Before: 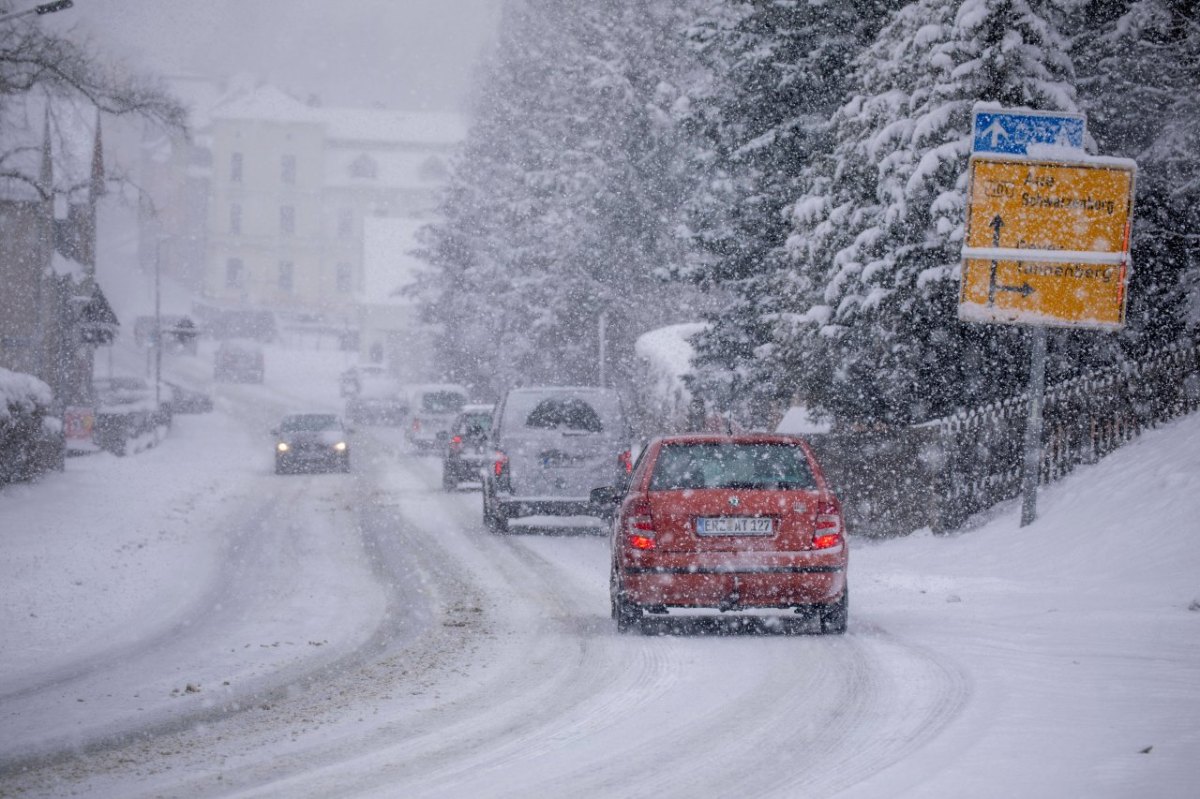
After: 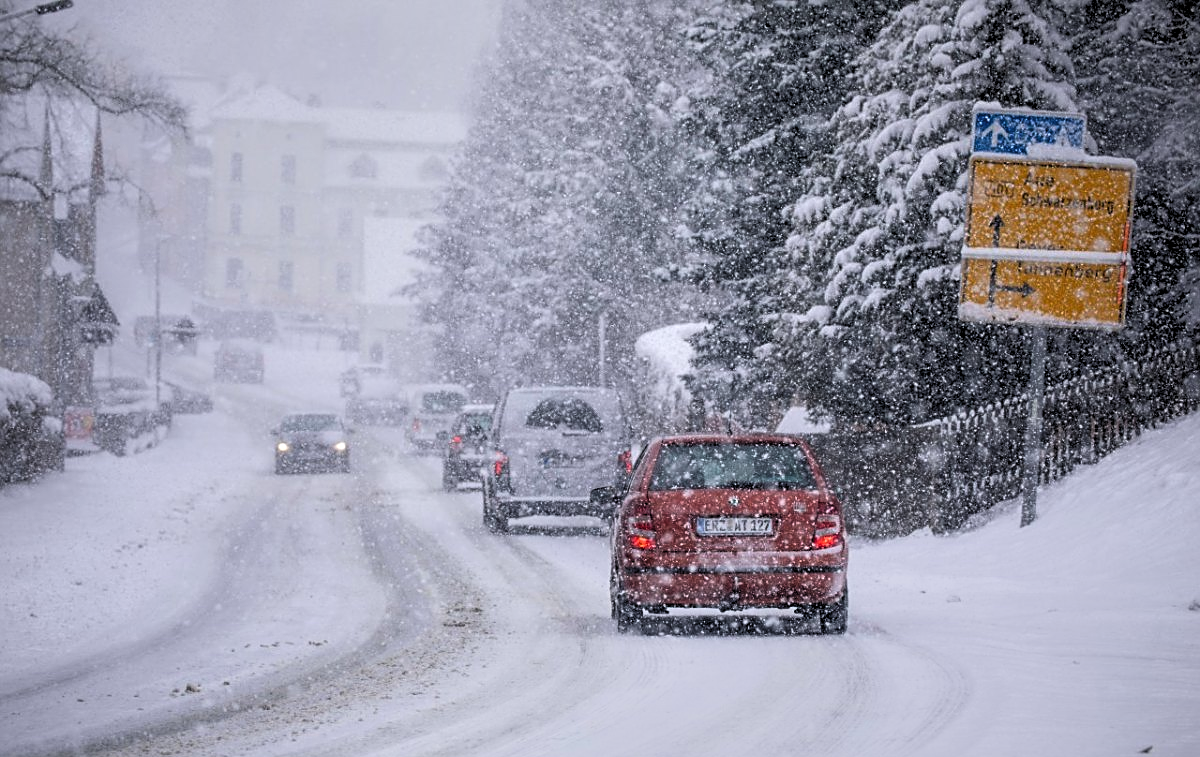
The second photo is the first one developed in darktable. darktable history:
levels: levels [0.062, 0.494, 0.925]
crop and rotate: top 0.006%, bottom 5.183%
tone equalizer: -7 EV -0.608 EV, -6 EV 0.993 EV, -5 EV -0.437 EV, -4 EV 0.413 EV, -3 EV 0.441 EV, -2 EV 0.163 EV, -1 EV -0.144 EV, +0 EV -0.362 EV, smoothing diameter 24.8%, edges refinement/feathering 10.33, preserve details guided filter
sharpen: on, module defaults
